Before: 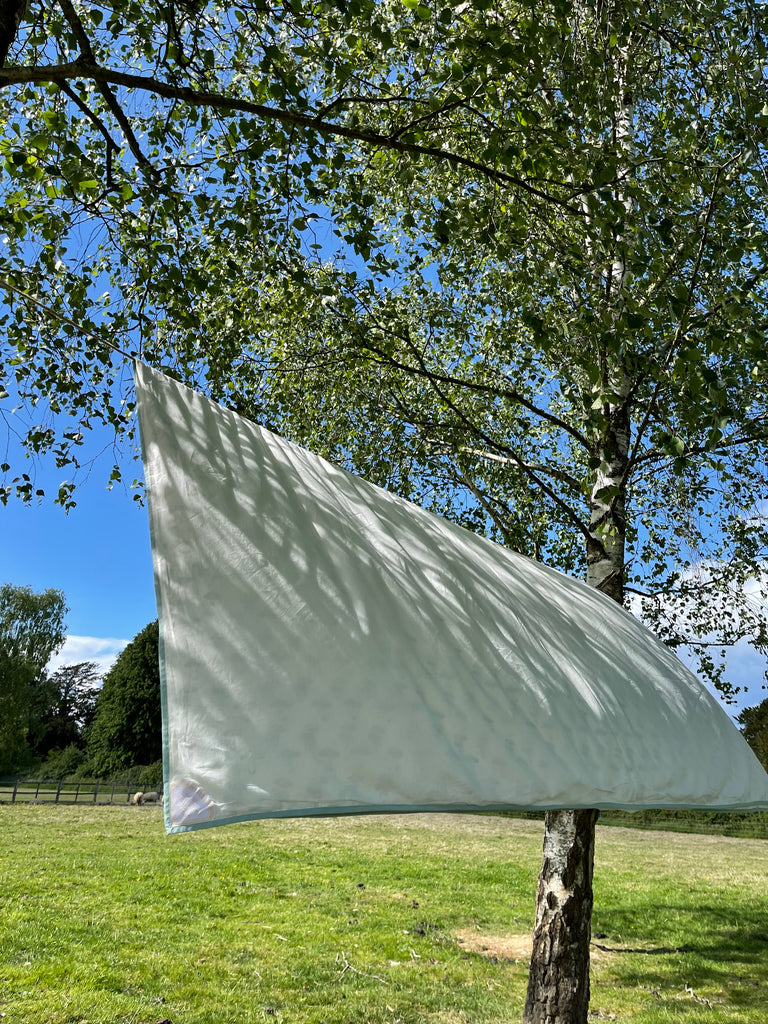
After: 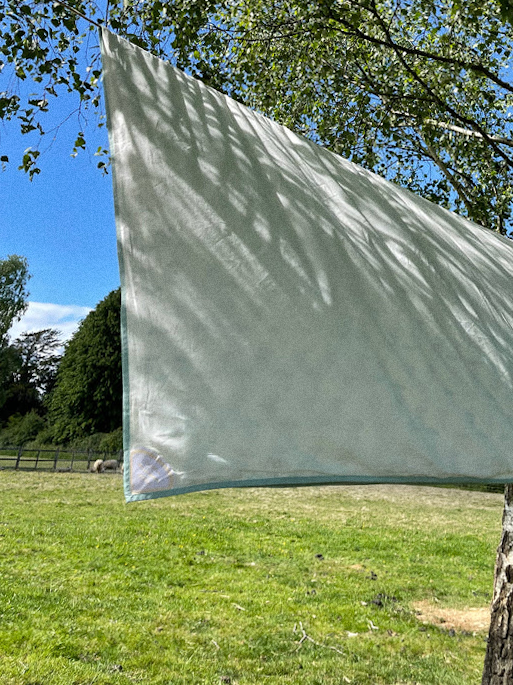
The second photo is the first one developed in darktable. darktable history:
tone equalizer: on, module defaults
crop and rotate: angle -0.82°, left 3.85%, top 31.828%, right 27.992%
grain: coarseness 0.09 ISO
